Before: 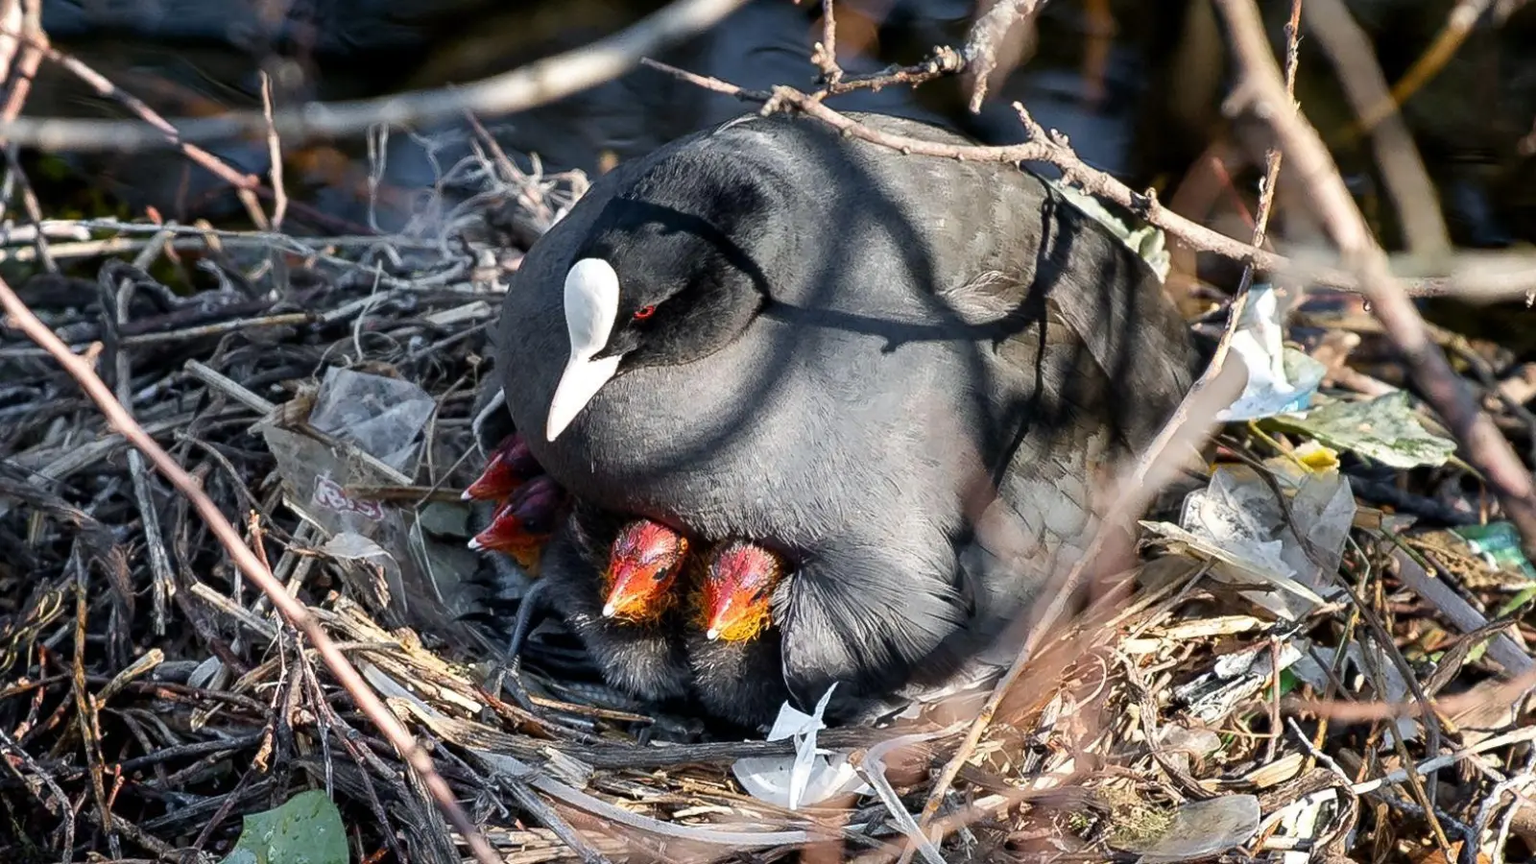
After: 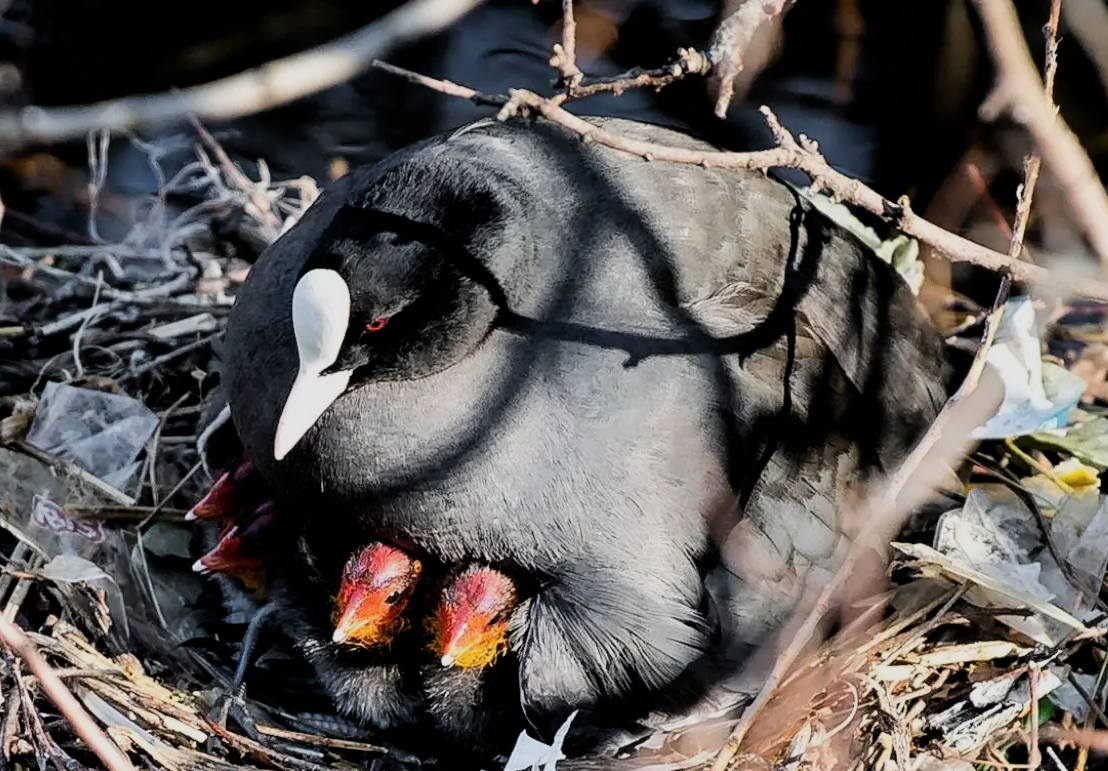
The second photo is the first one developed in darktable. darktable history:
crop: left 18.484%, right 12.214%, bottom 14.323%
filmic rgb: black relative exposure -5.03 EV, white relative exposure 3.96 EV, threshold 5.98 EV, hardness 2.88, contrast 1.298, iterations of high-quality reconstruction 0, enable highlight reconstruction true
